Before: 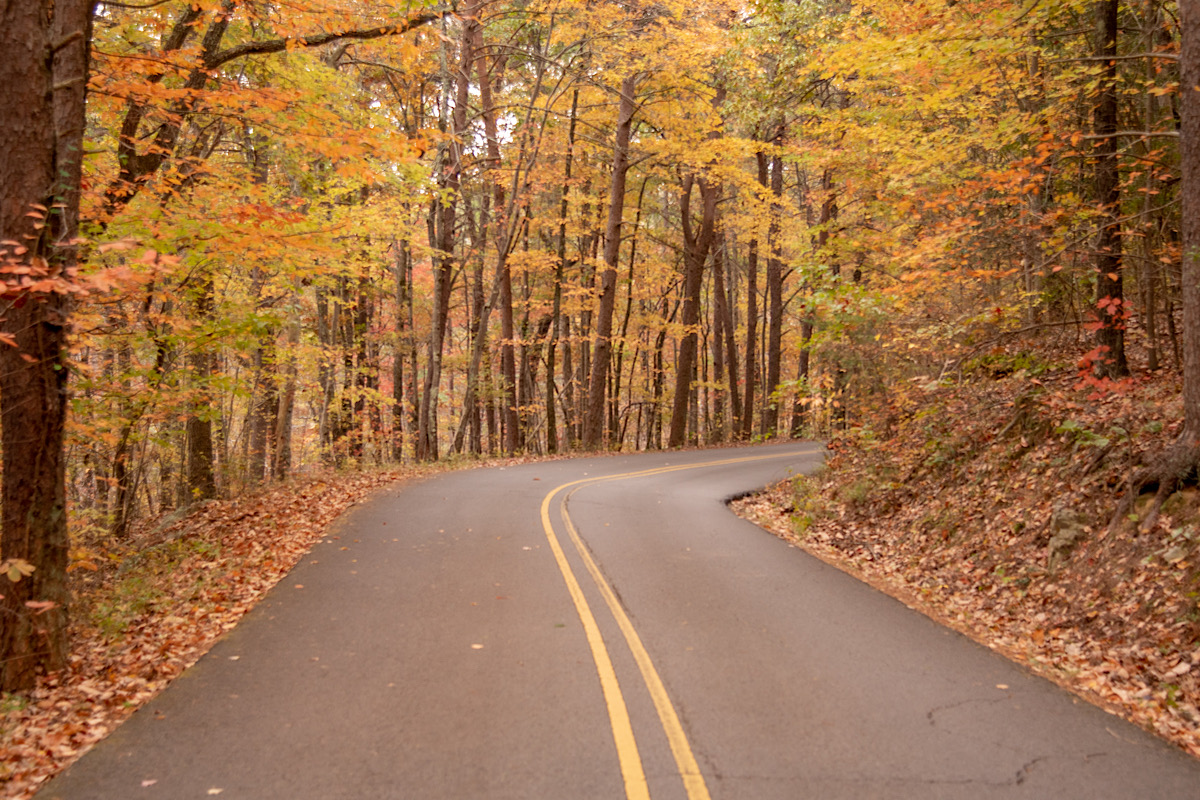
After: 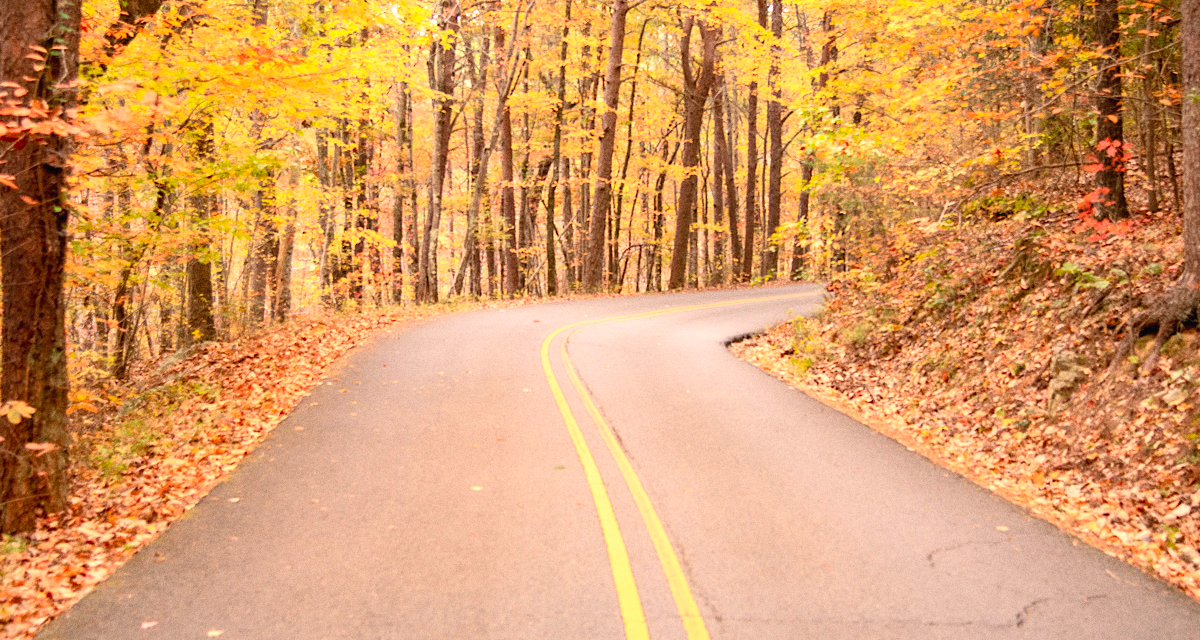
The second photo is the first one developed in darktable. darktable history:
exposure: black level correction 0, exposure 0.7 EV, compensate exposure bias true, compensate highlight preservation false
contrast brightness saturation: contrast 0.2, brightness 0.16, saturation 0.22
grain: coarseness 0.09 ISO
crop and rotate: top 19.998%
tone equalizer: on, module defaults
